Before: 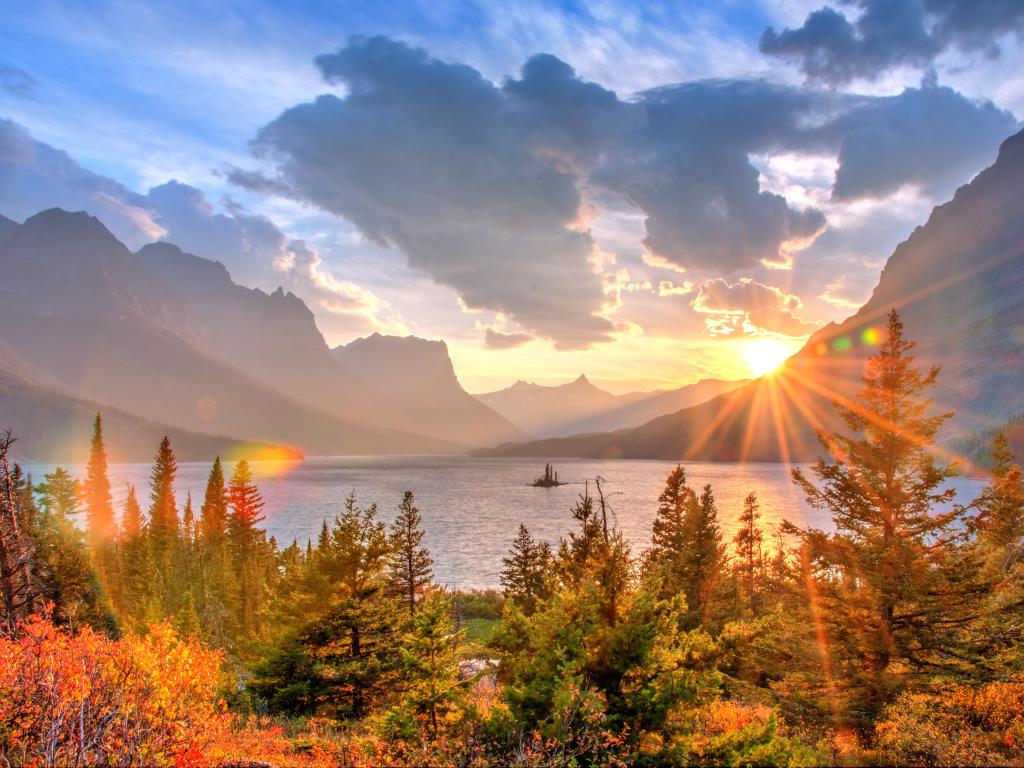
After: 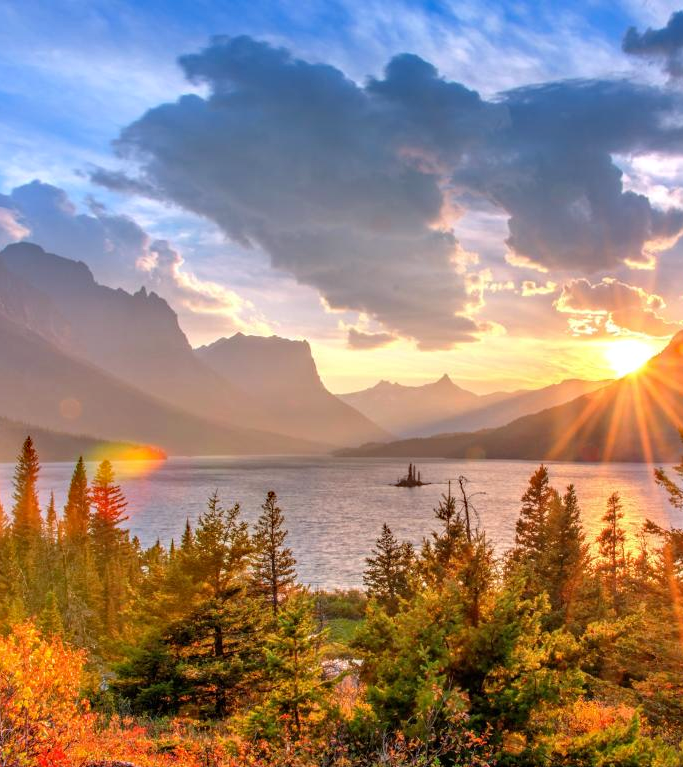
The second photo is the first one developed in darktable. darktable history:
haze removal: compatibility mode true, adaptive false
crop and rotate: left 13.389%, right 19.887%
